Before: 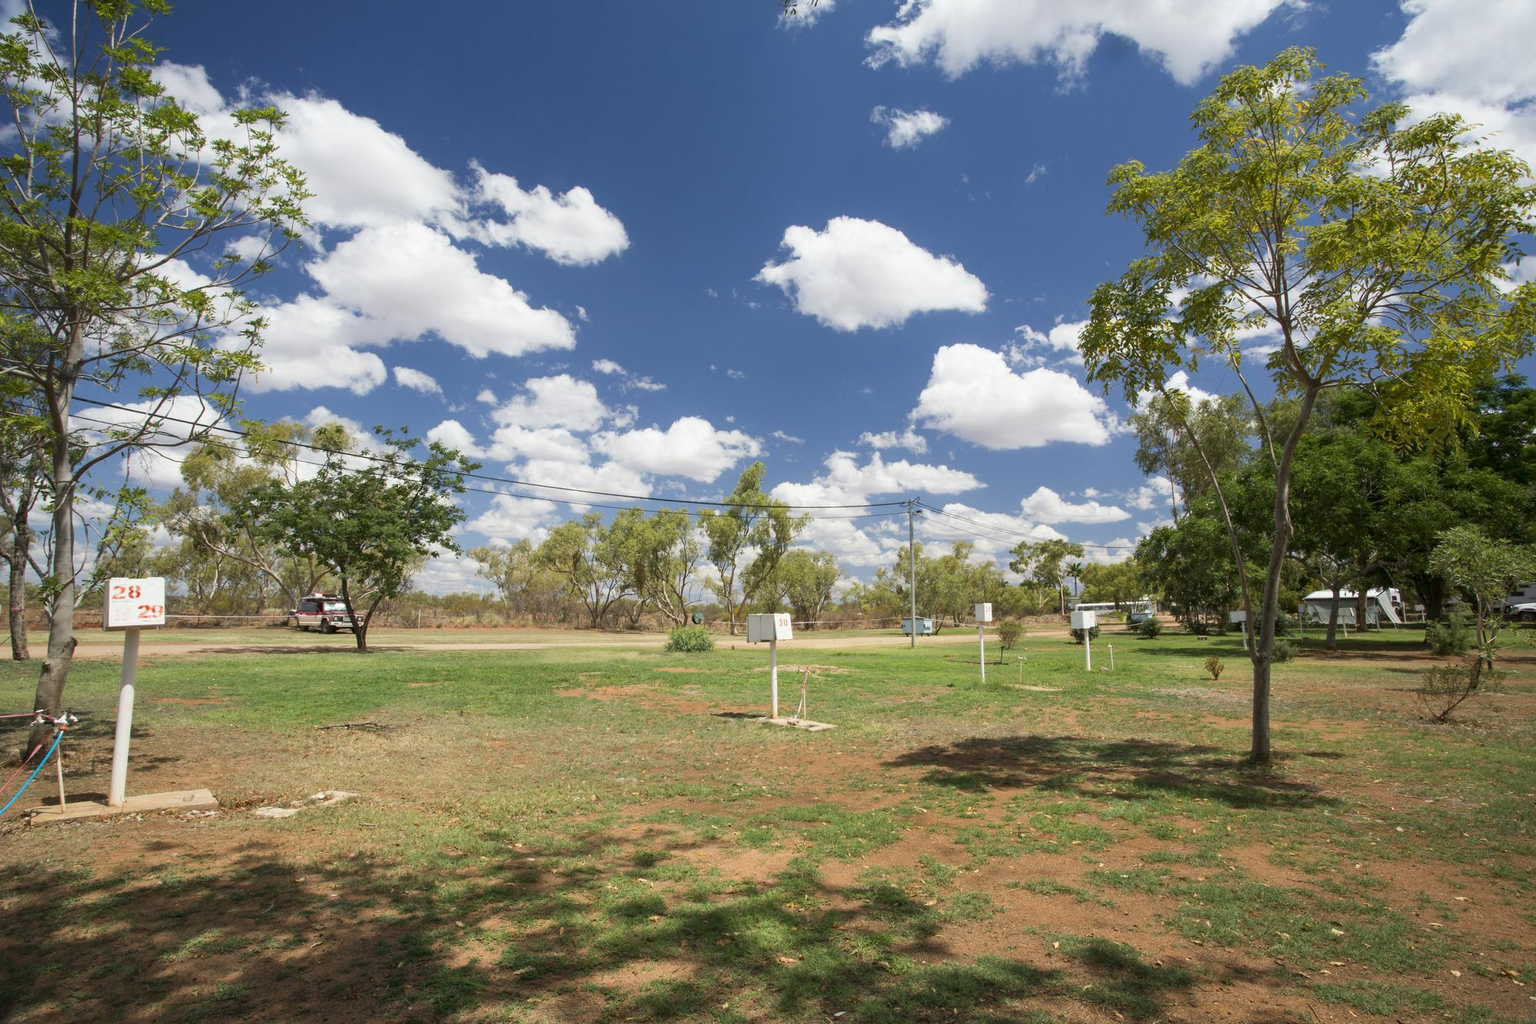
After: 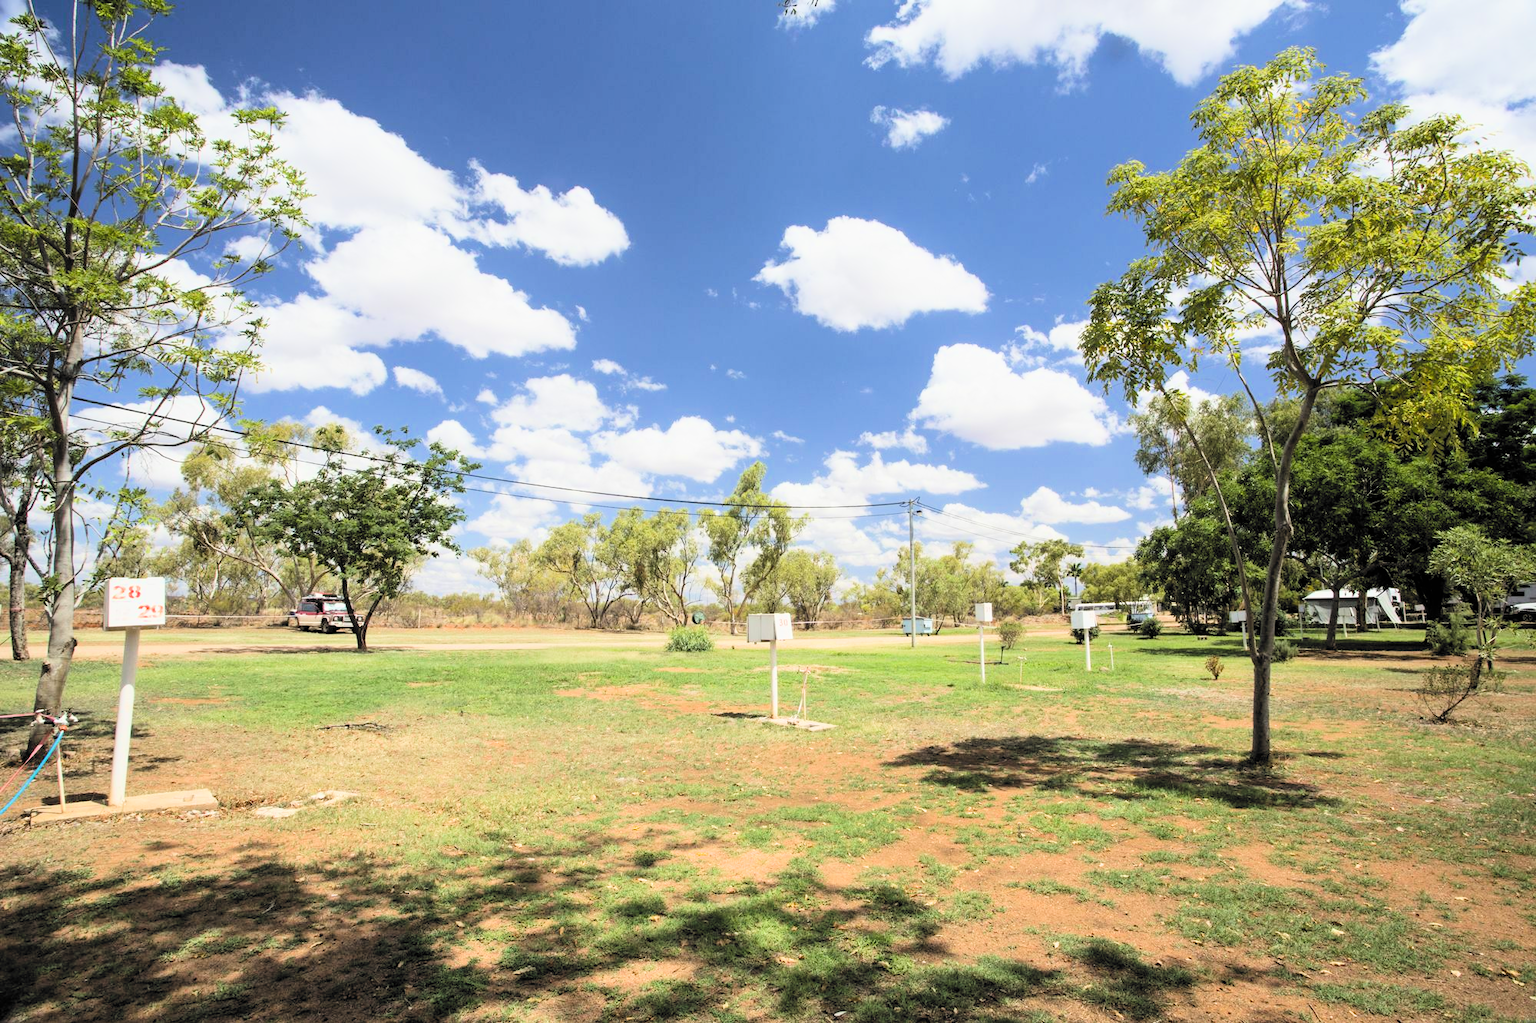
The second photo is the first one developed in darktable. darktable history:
exposure: black level correction 0, exposure 0.886 EV, compensate highlight preservation false
filmic rgb: black relative exposure -5.05 EV, white relative exposure 3.96 EV, hardness 2.9, contrast 1.298, highlights saturation mix -28.54%, color science v6 (2022)
contrast brightness saturation: contrast 0.095, brightness 0.029, saturation 0.088
